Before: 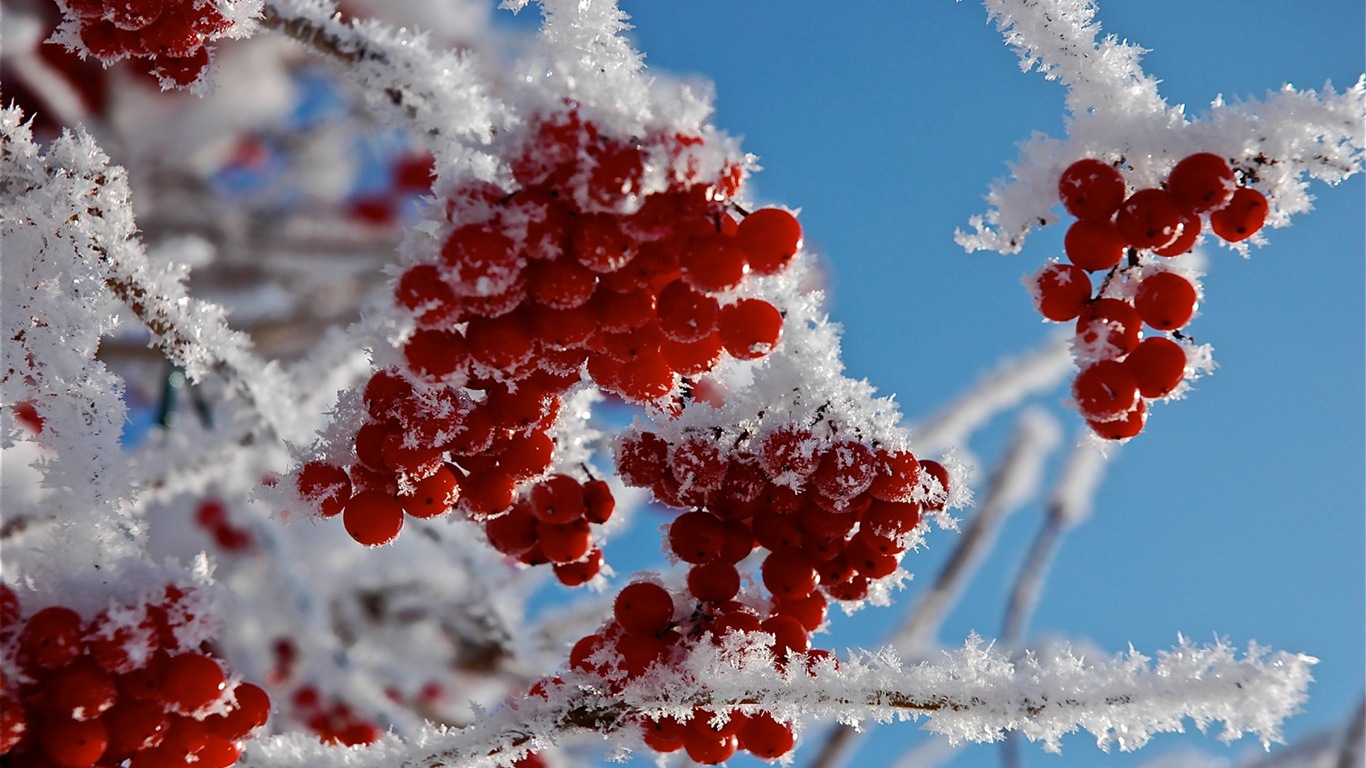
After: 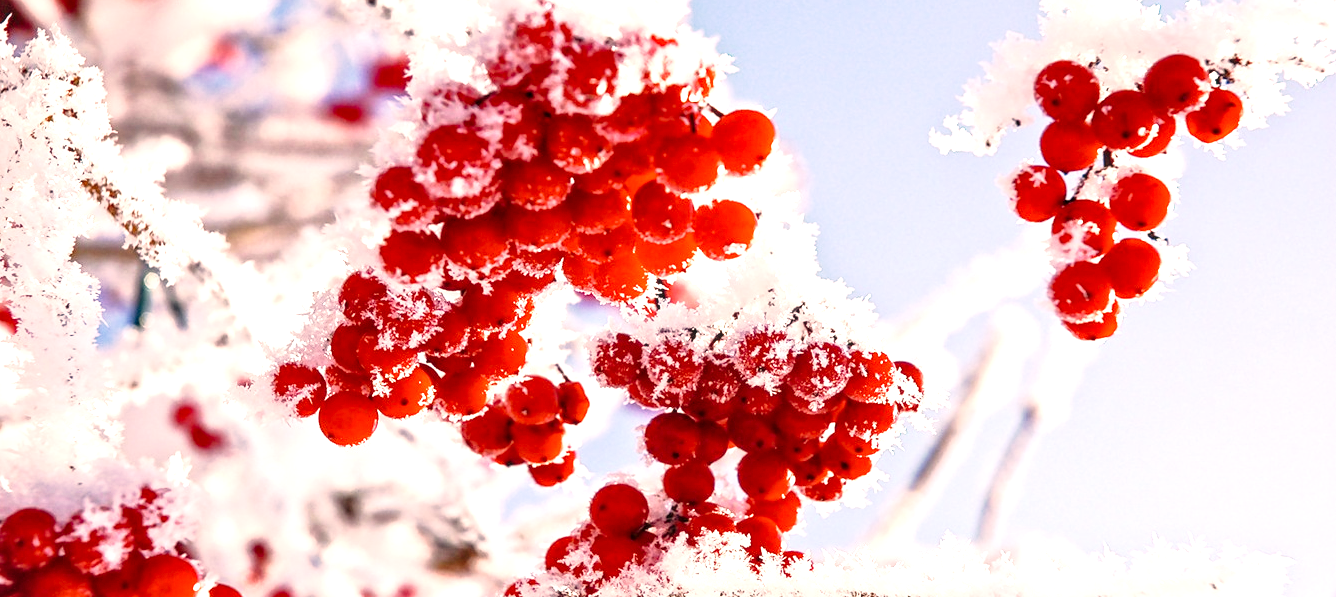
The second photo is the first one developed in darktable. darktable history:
color correction: highlights a* 11.49, highlights b* 11.54
crop and rotate: left 1.869%, top 13.009%, right 0.284%, bottom 9.206%
tone curve: curves: ch0 [(0, 0.021) (0.049, 0.044) (0.152, 0.14) (0.328, 0.377) (0.473, 0.543) (0.641, 0.705) (0.85, 0.894) (1, 0.969)]; ch1 [(0, 0) (0.302, 0.331) (0.433, 0.432) (0.472, 0.47) (0.502, 0.503) (0.527, 0.516) (0.564, 0.573) (0.614, 0.626) (0.677, 0.701) (0.859, 0.885) (1, 1)]; ch2 [(0, 0) (0.33, 0.301) (0.447, 0.44) (0.487, 0.496) (0.502, 0.516) (0.535, 0.563) (0.565, 0.597) (0.608, 0.641) (1, 1)], preserve colors none
exposure: black level correction 0, exposure 1.986 EV, compensate exposure bias true, compensate highlight preservation false
local contrast: highlights 62%, detail 143%, midtone range 0.433
